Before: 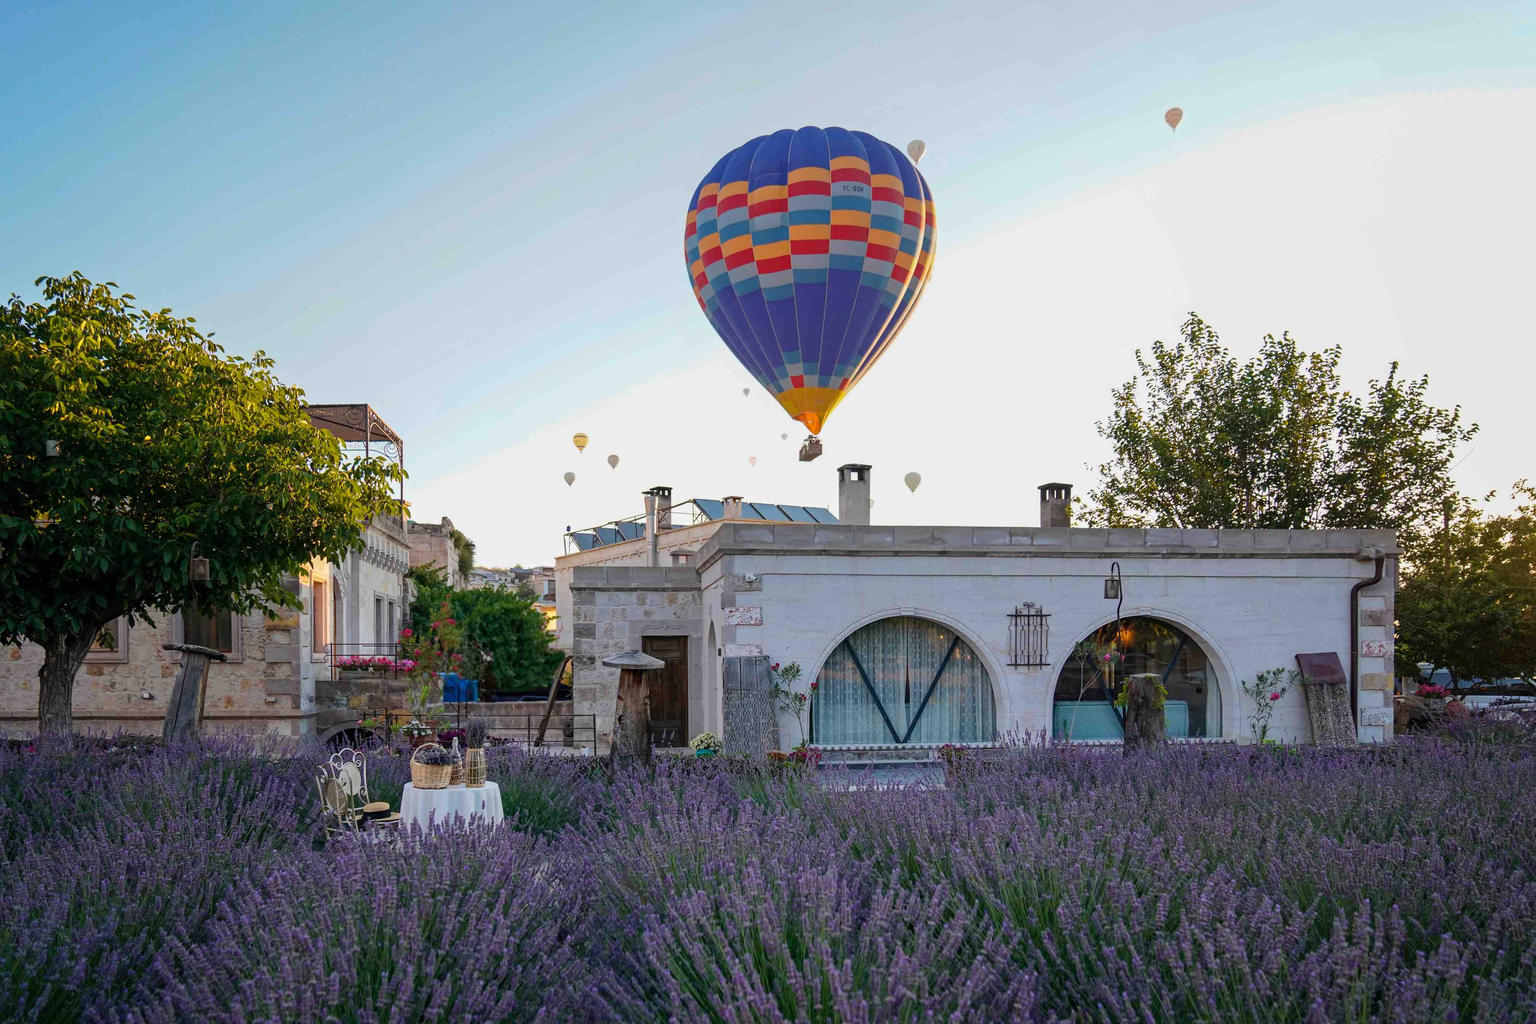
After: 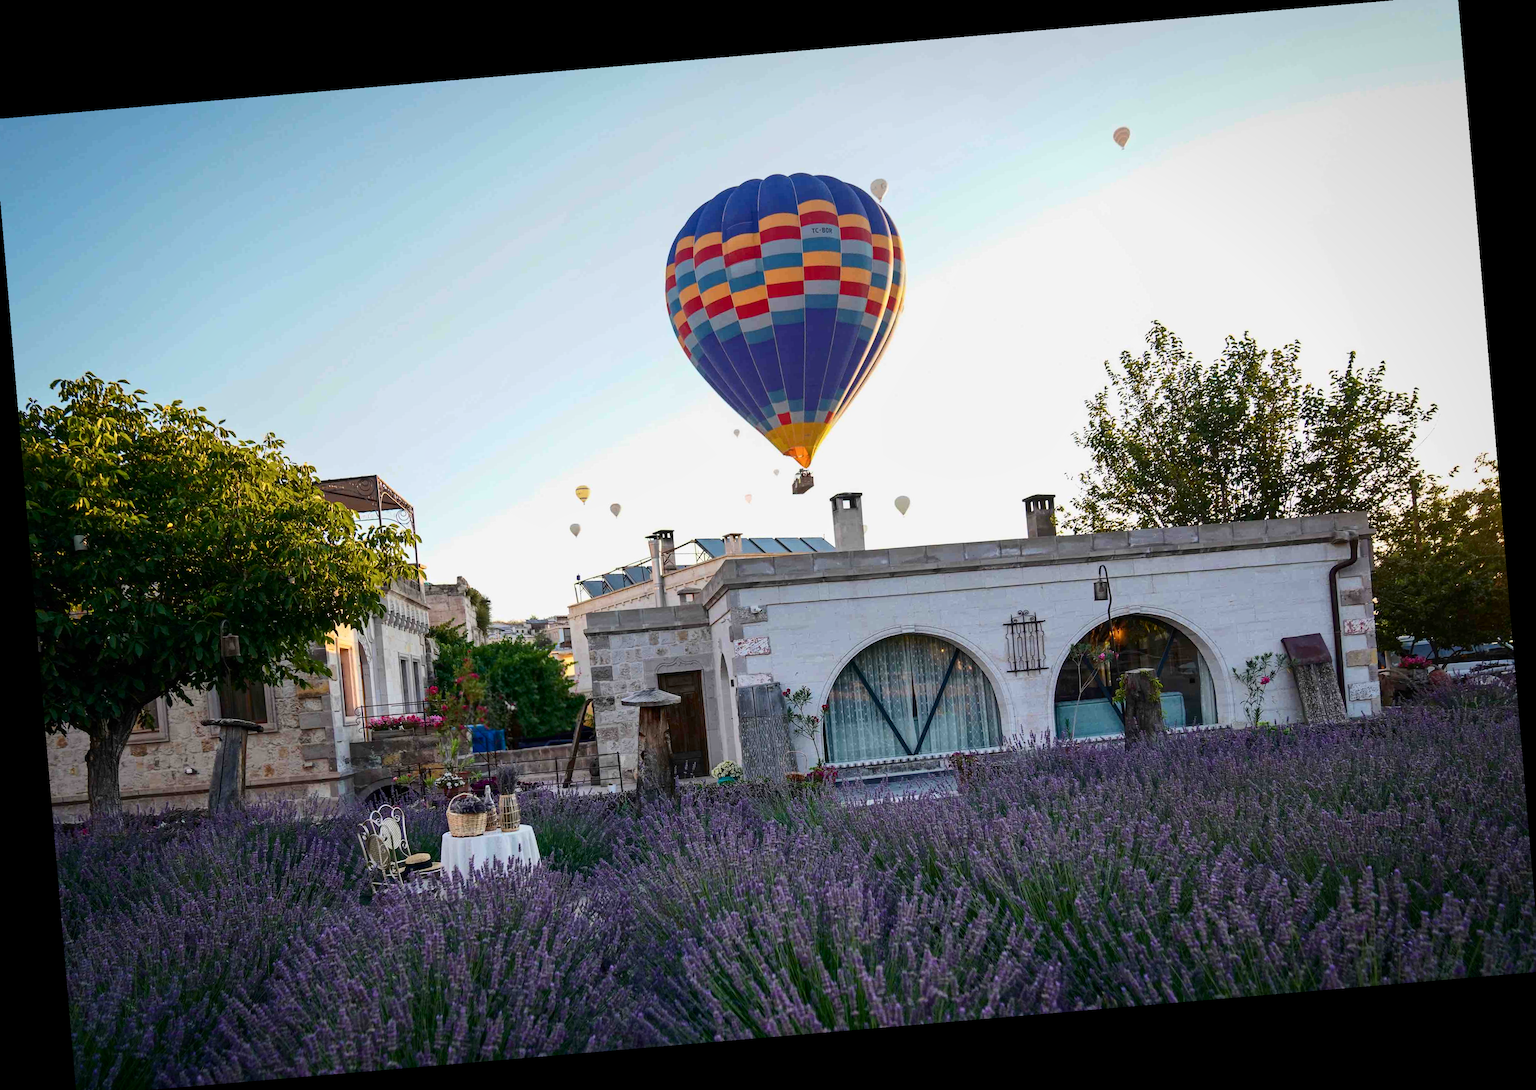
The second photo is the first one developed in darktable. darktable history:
contrast brightness saturation: contrast 0.22
crop: left 0.434%, top 0.485%, right 0.244%, bottom 0.386%
vignetting: fall-off start 80.87%, fall-off radius 61.59%, brightness -0.384, saturation 0.007, center (0, 0.007), automatic ratio true, width/height ratio 1.418
rotate and perspective: rotation -4.86°, automatic cropping off
shadows and highlights: radius 125.46, shadows 21.19, highlights -21.19, low approximation 0.01
